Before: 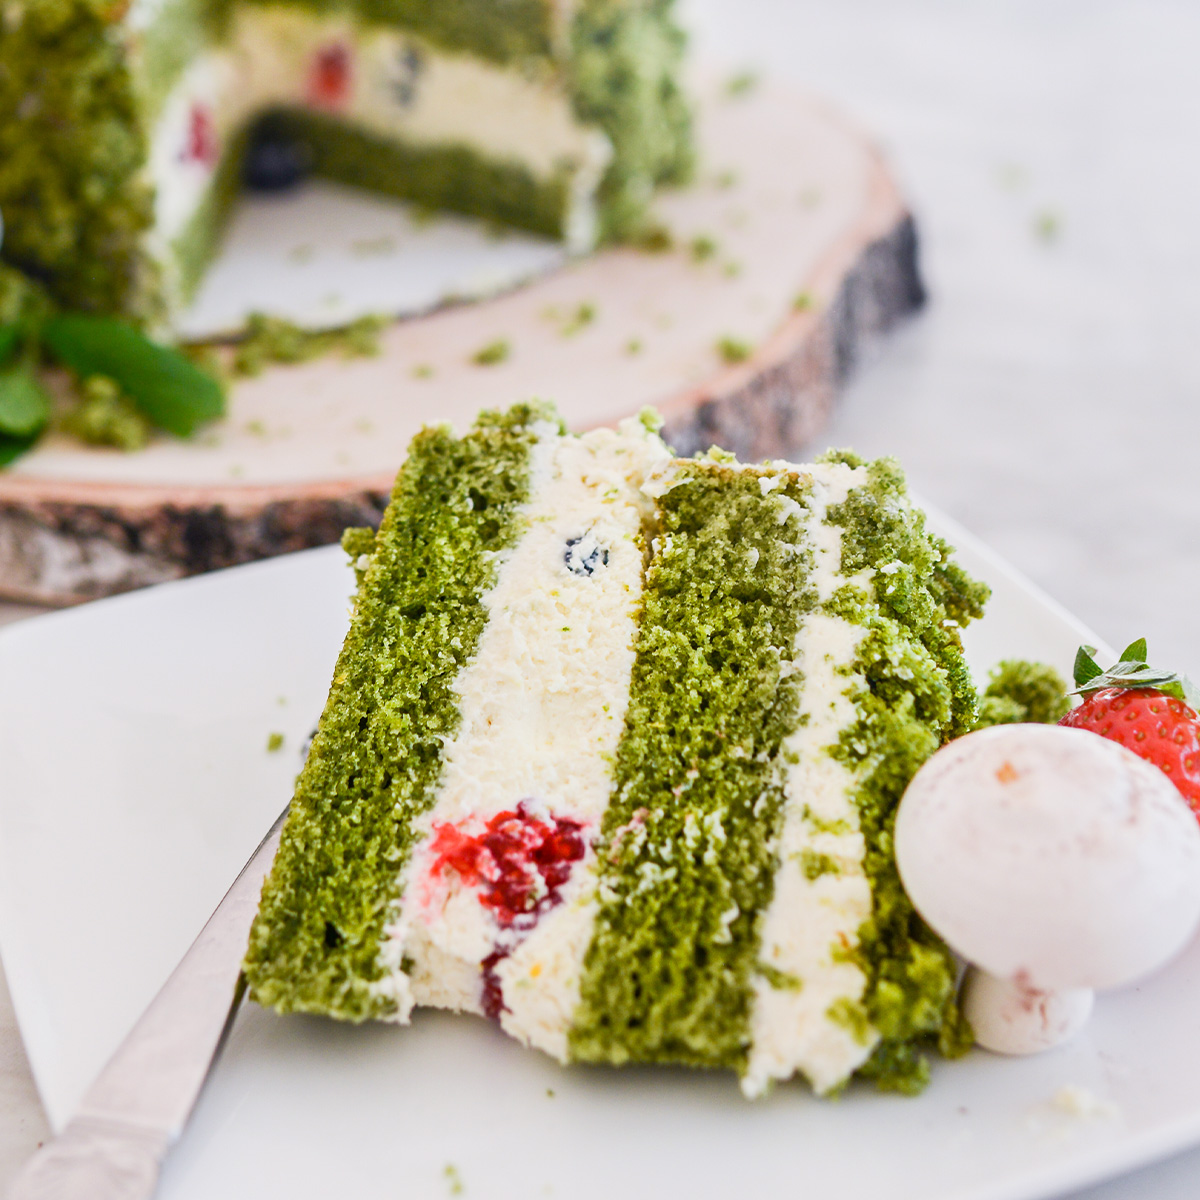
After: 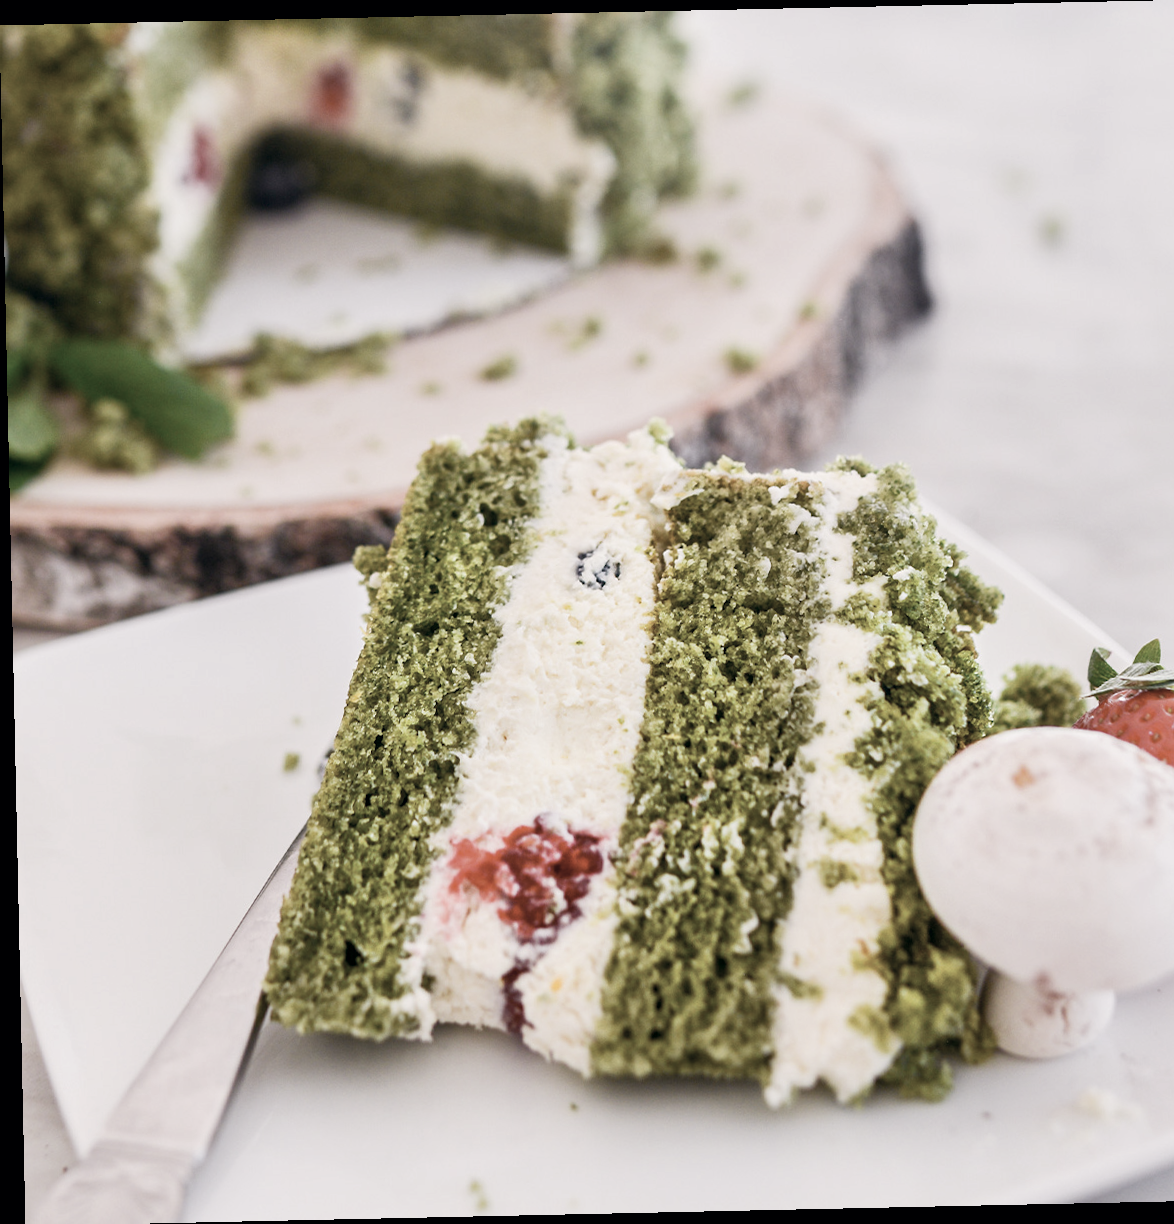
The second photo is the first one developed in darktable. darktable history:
color correction: saturation 0.5
rotate and perspective: rotation -1.24°, automatic cropping off
crop: right 4.126%, bottom 0.031%
local contrast: mode bilateral grid, contrast 20, coarseness 50, detail 120%, midtone range 0.2
color balance: lift [0.998, 0.998, 1.001, 1.002], gamma [0.995, 1.025, 0.992, 0.975], gain [0.995, 1.02, 0.997, 0.98]
